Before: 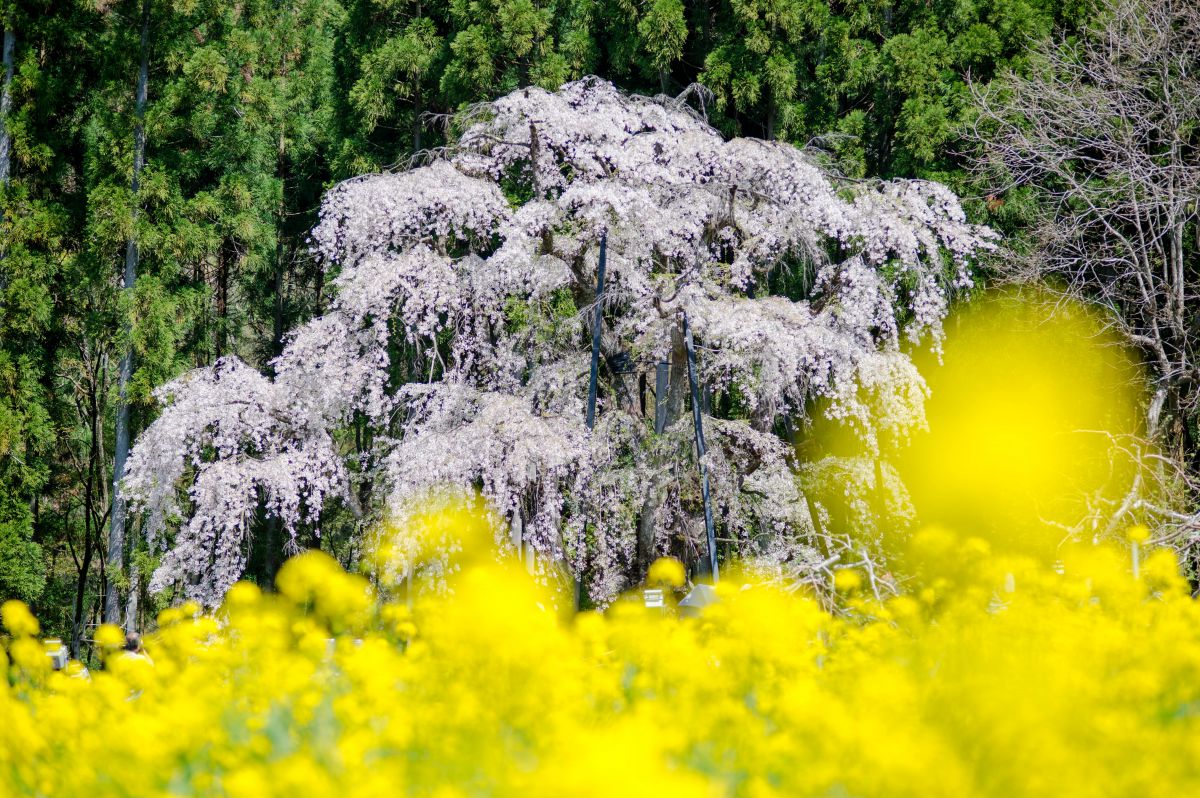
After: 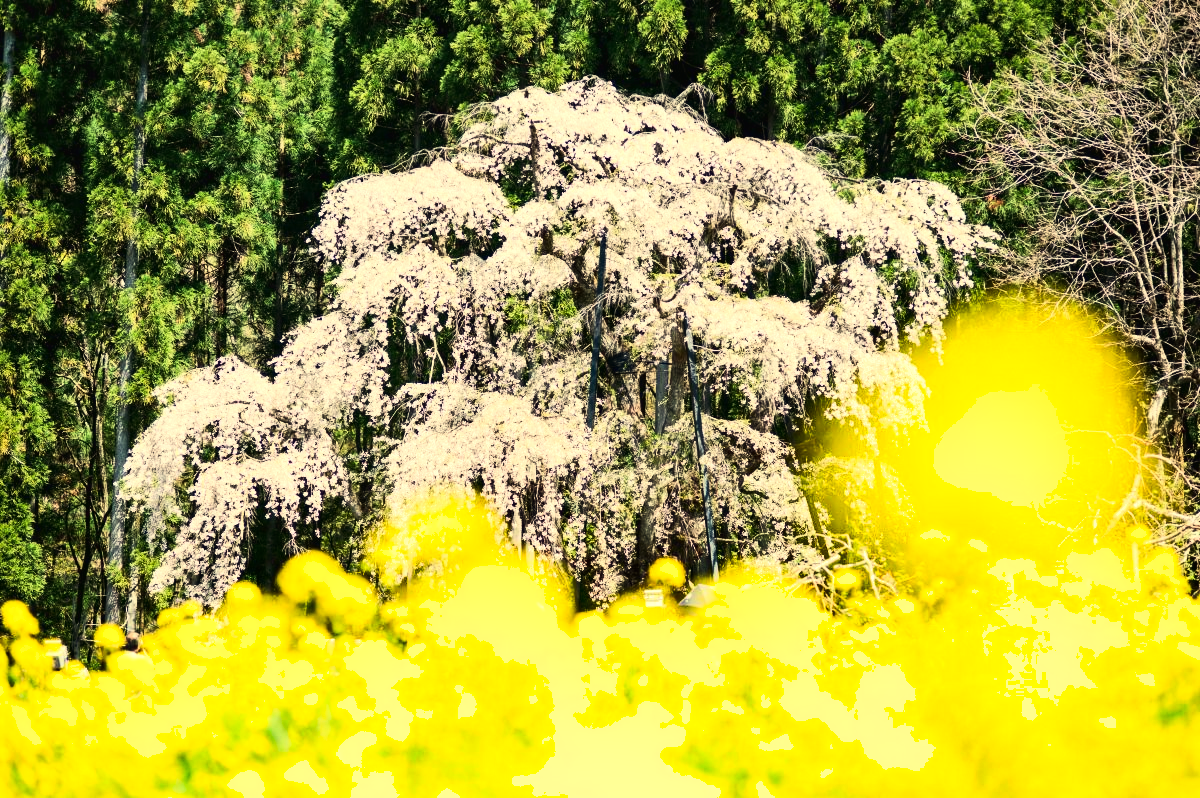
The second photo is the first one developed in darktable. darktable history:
shadows and highlights: shadows 52.42, soften with gaussian
tone equalizer: -8 EV -0.417 EV, -7 EV -0.389 EV, -6 EV -0.333 EV, -5 EV -0.222 EV, -3 EV 0.222 EV, -2 EV 0.333 EV, -1 EV 0.389 EV, +0 EV 0.417 EV, edges refinement/feathering 500, mask exposure compensation -1.57 EV, preserve details no
tone curve: curves: ch0 [(0, 0.013) (0.198, 0.175) (0.512, 0.582) (0.625, 0.754) (0.81, 0.934) (1, 1)], color space Lab, linked channels, preserve colors none
white balance: red 1.08, blue 0.791
